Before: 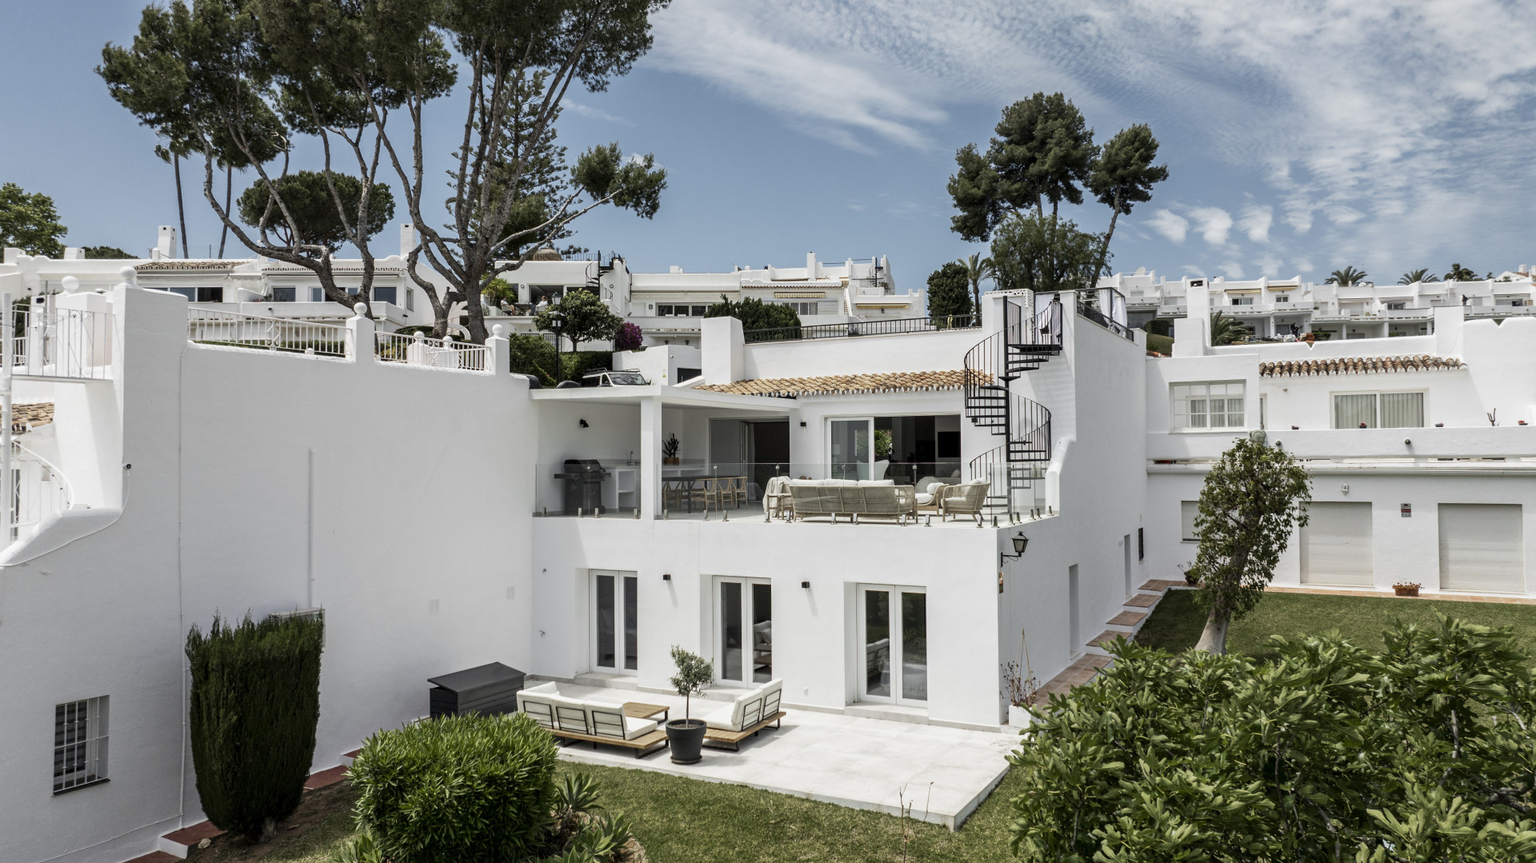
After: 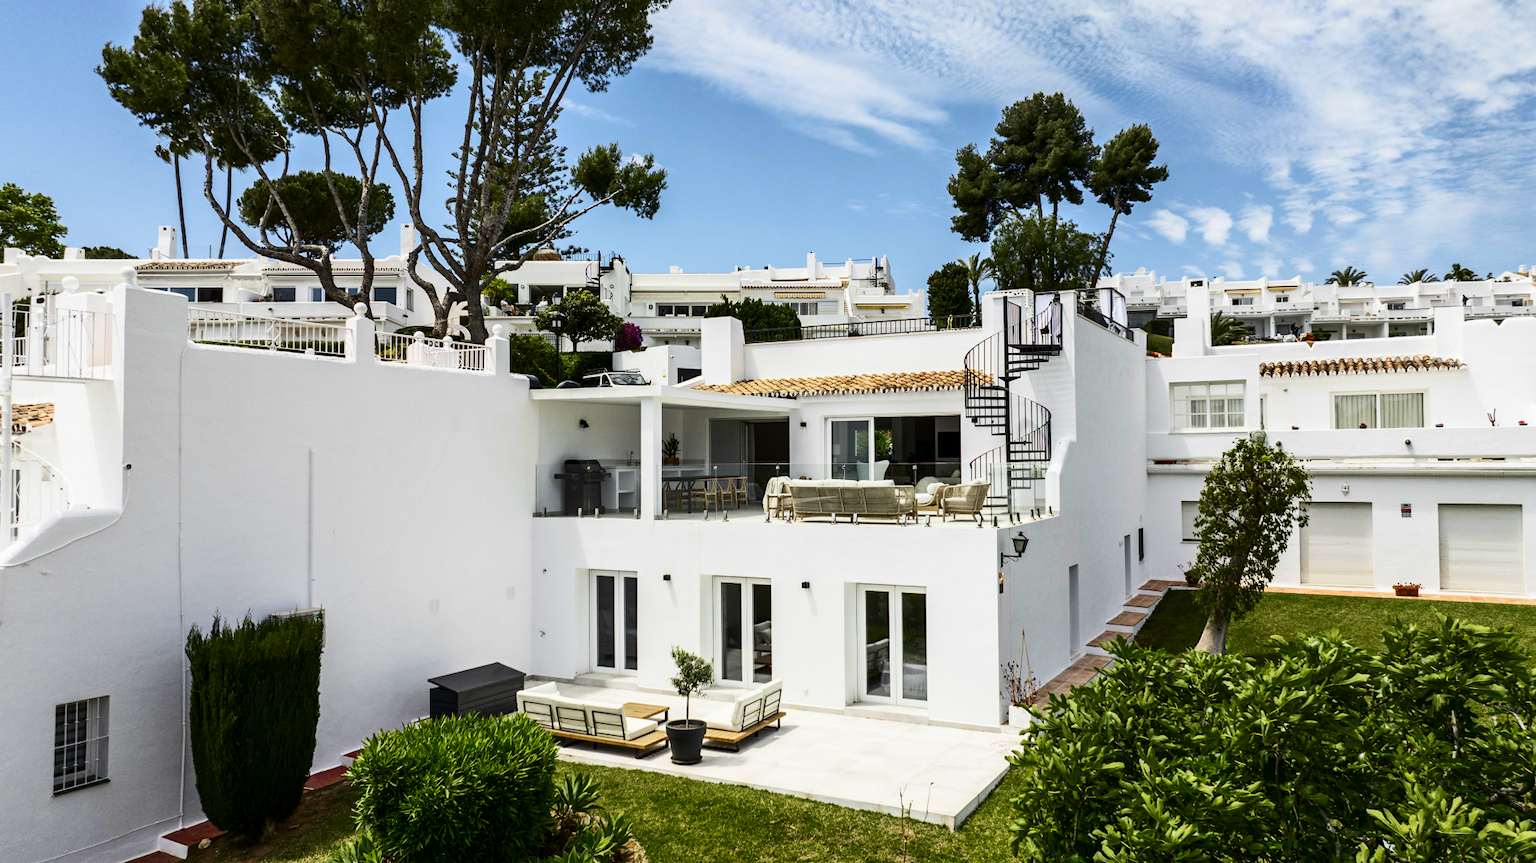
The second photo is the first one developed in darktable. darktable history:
contrast brightness saturation: contrast 0.269, brightness 0.019, saturation 0.854
